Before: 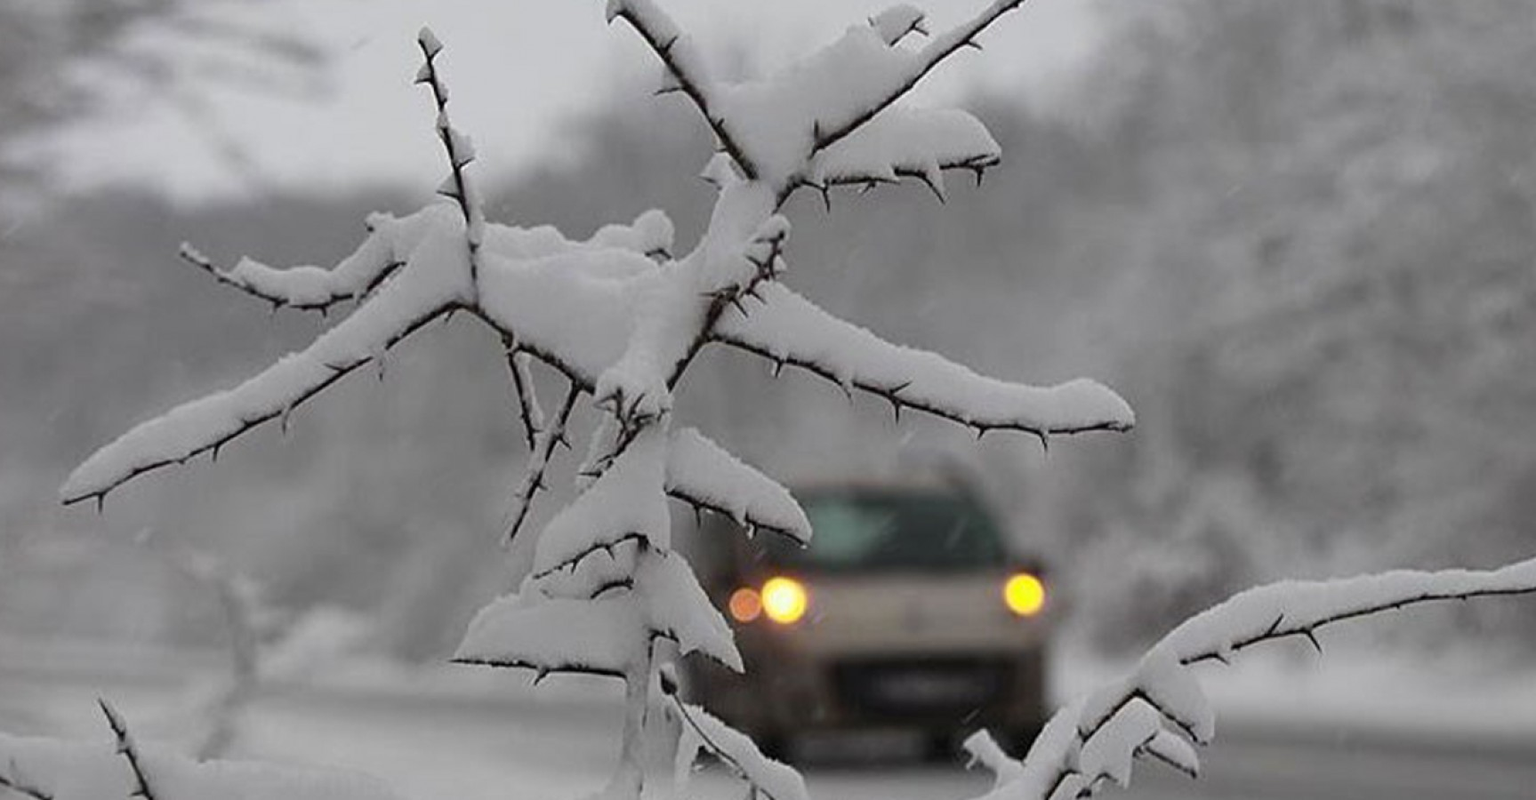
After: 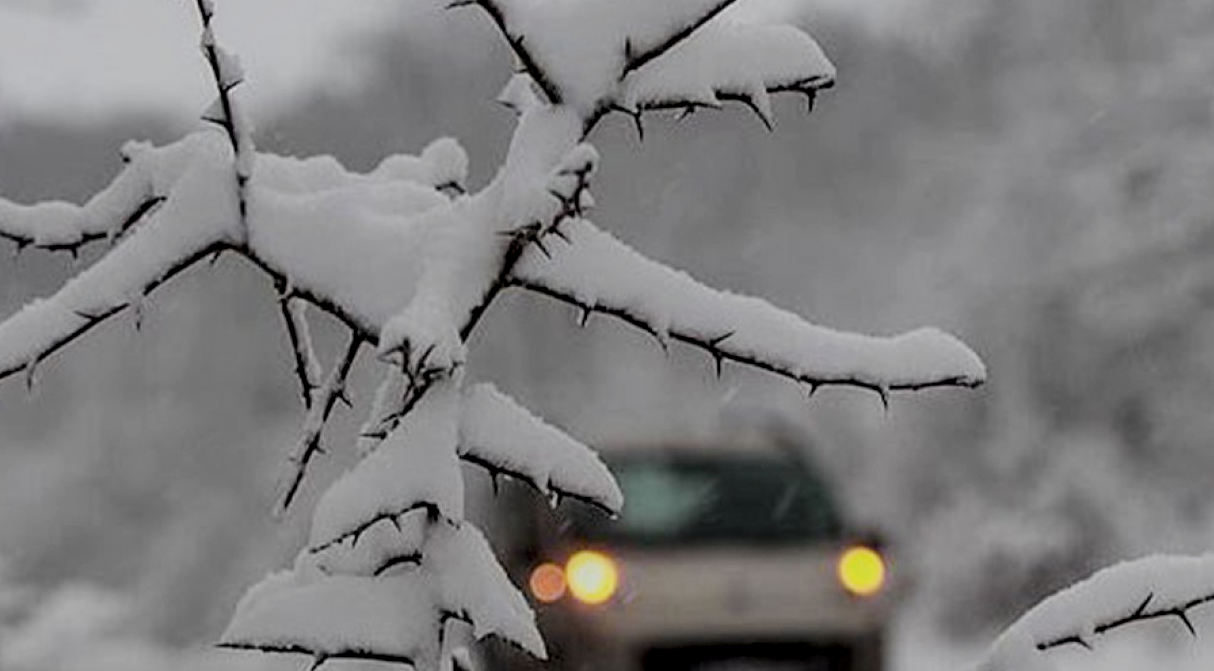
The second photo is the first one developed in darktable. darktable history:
local contrast: detail 130%
filmic rgb: black relative exposure -7.65 EV, white relative exposure 4.56 EV, hardness 3.61
crop and rotate: left 16.842%, top 10.951%, right 12.86%, bottom 14.467%
